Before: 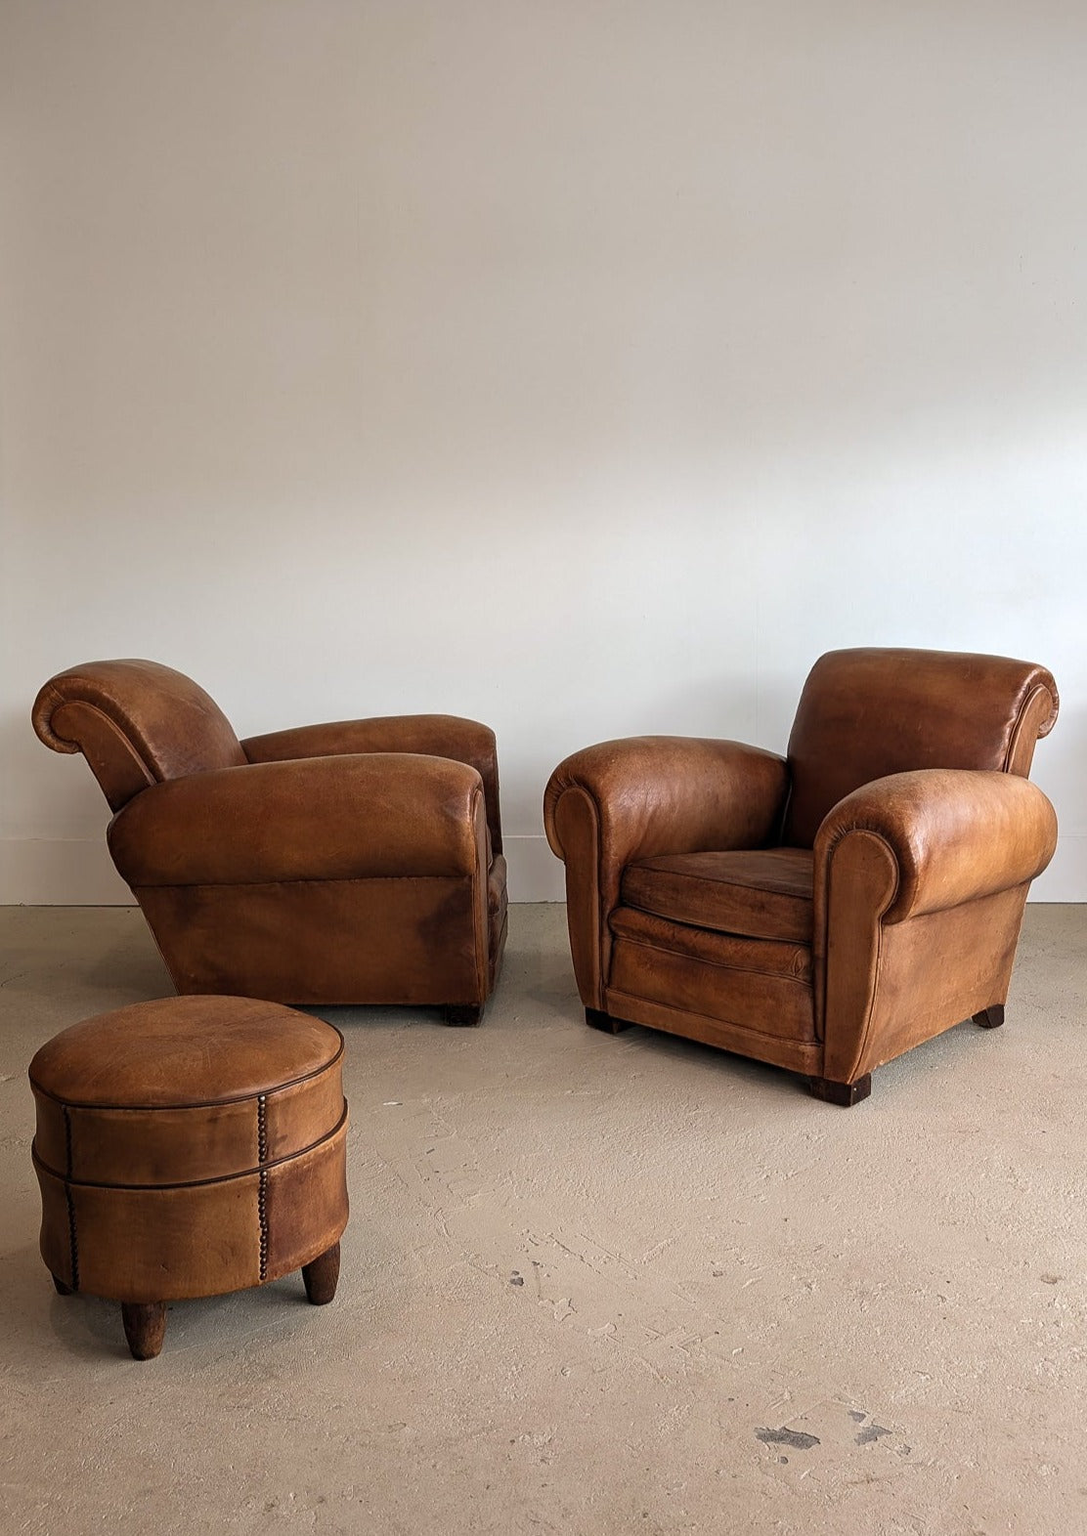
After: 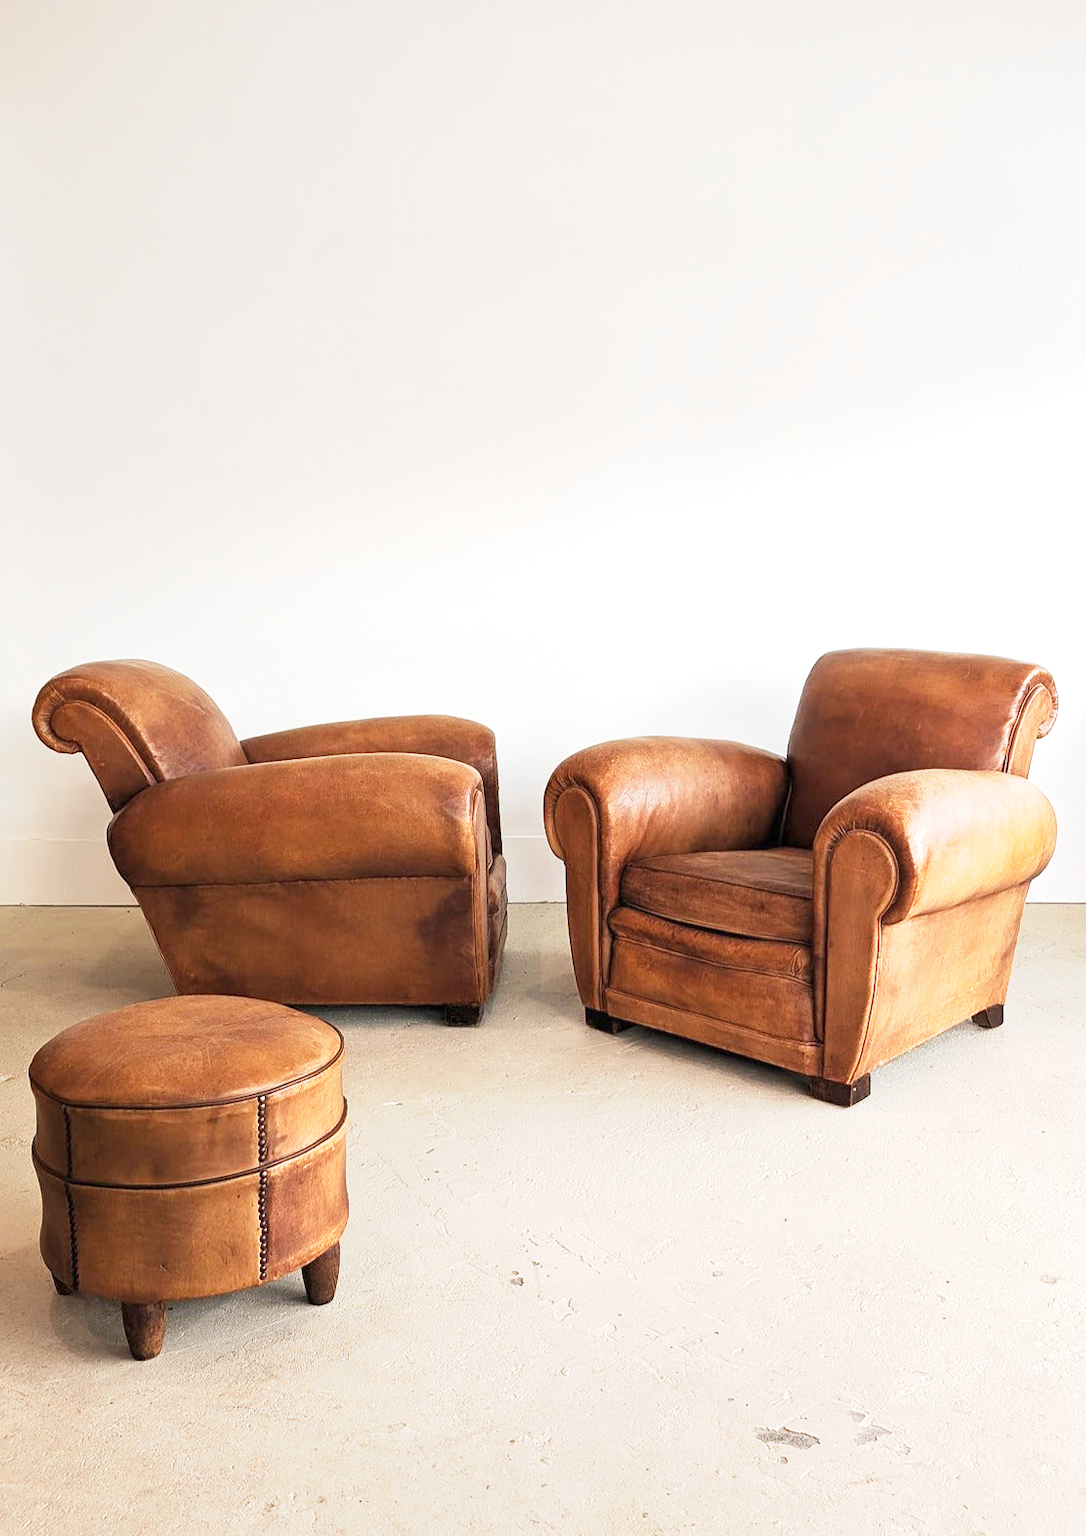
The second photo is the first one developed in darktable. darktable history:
exposure: black level correction 0, exposure 1.2 EV, compensate exposure bias true, compensate highlight preservation false
base curve: curves: ch0 [(0, 0) (0.088, 0.125) (0.176, 0.251) (0.354, 0.501) (0.613, 0.749) (1, 0.877)], preserve colors none
